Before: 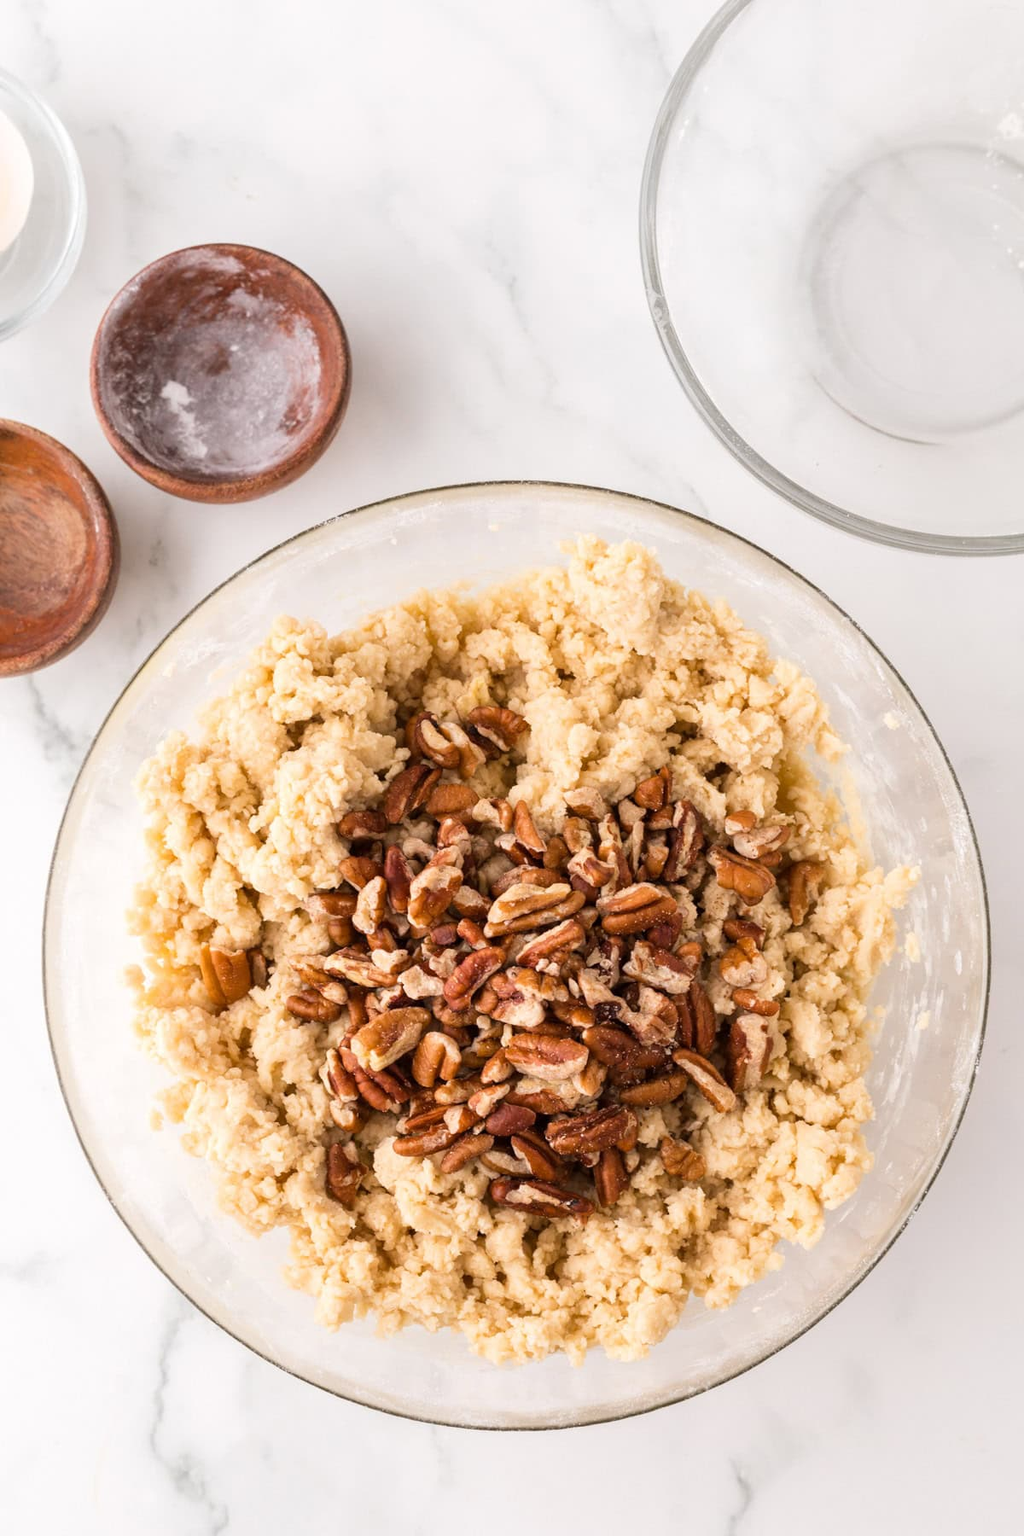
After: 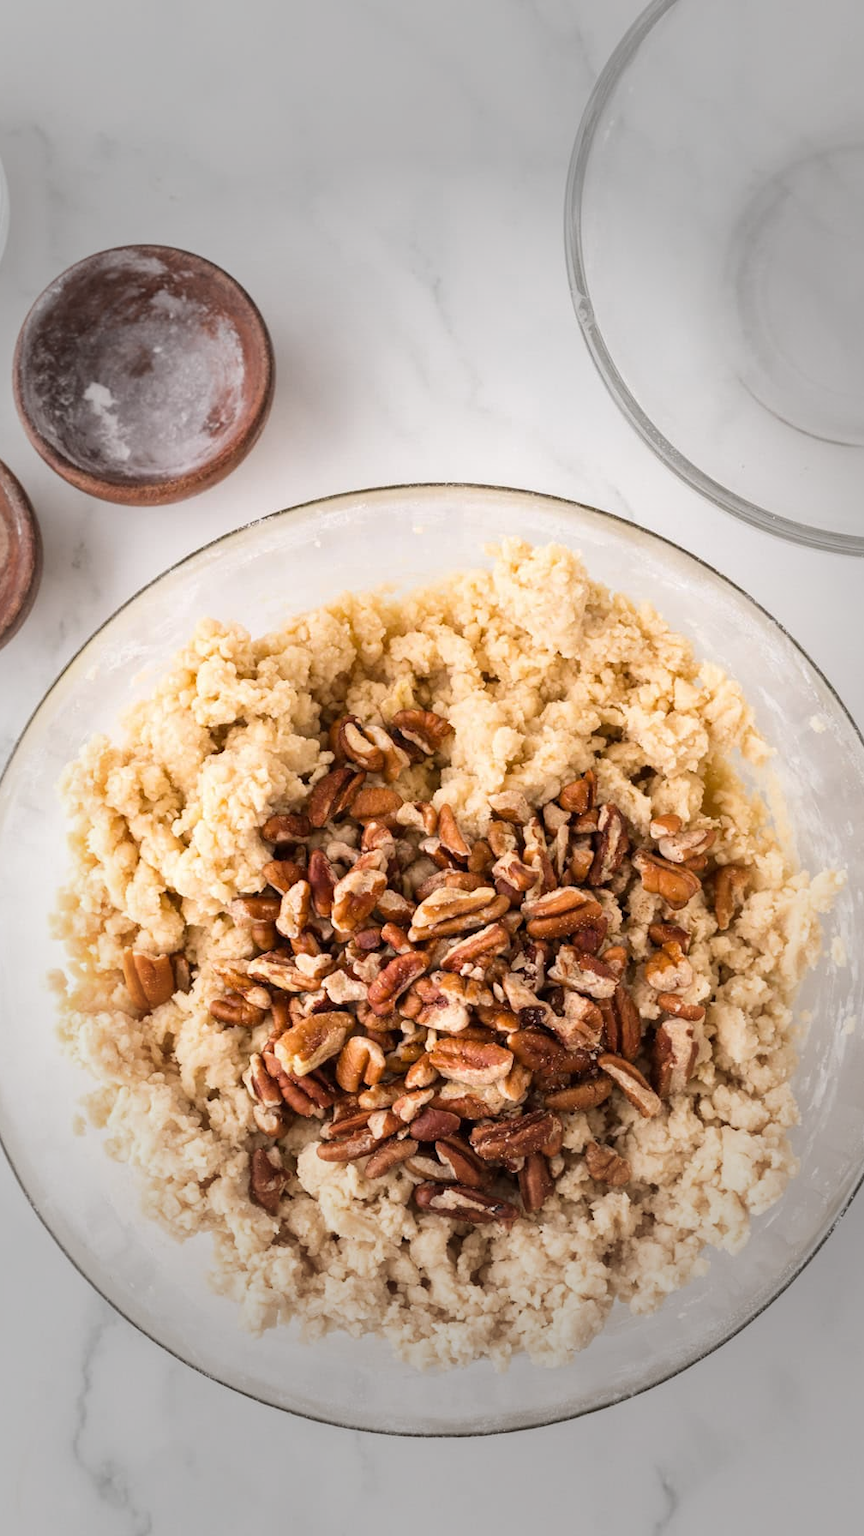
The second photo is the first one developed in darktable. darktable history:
crop: left 7.598%, right 7.873%
vignetting: fall-off start 40%, fall-off radius 40%
